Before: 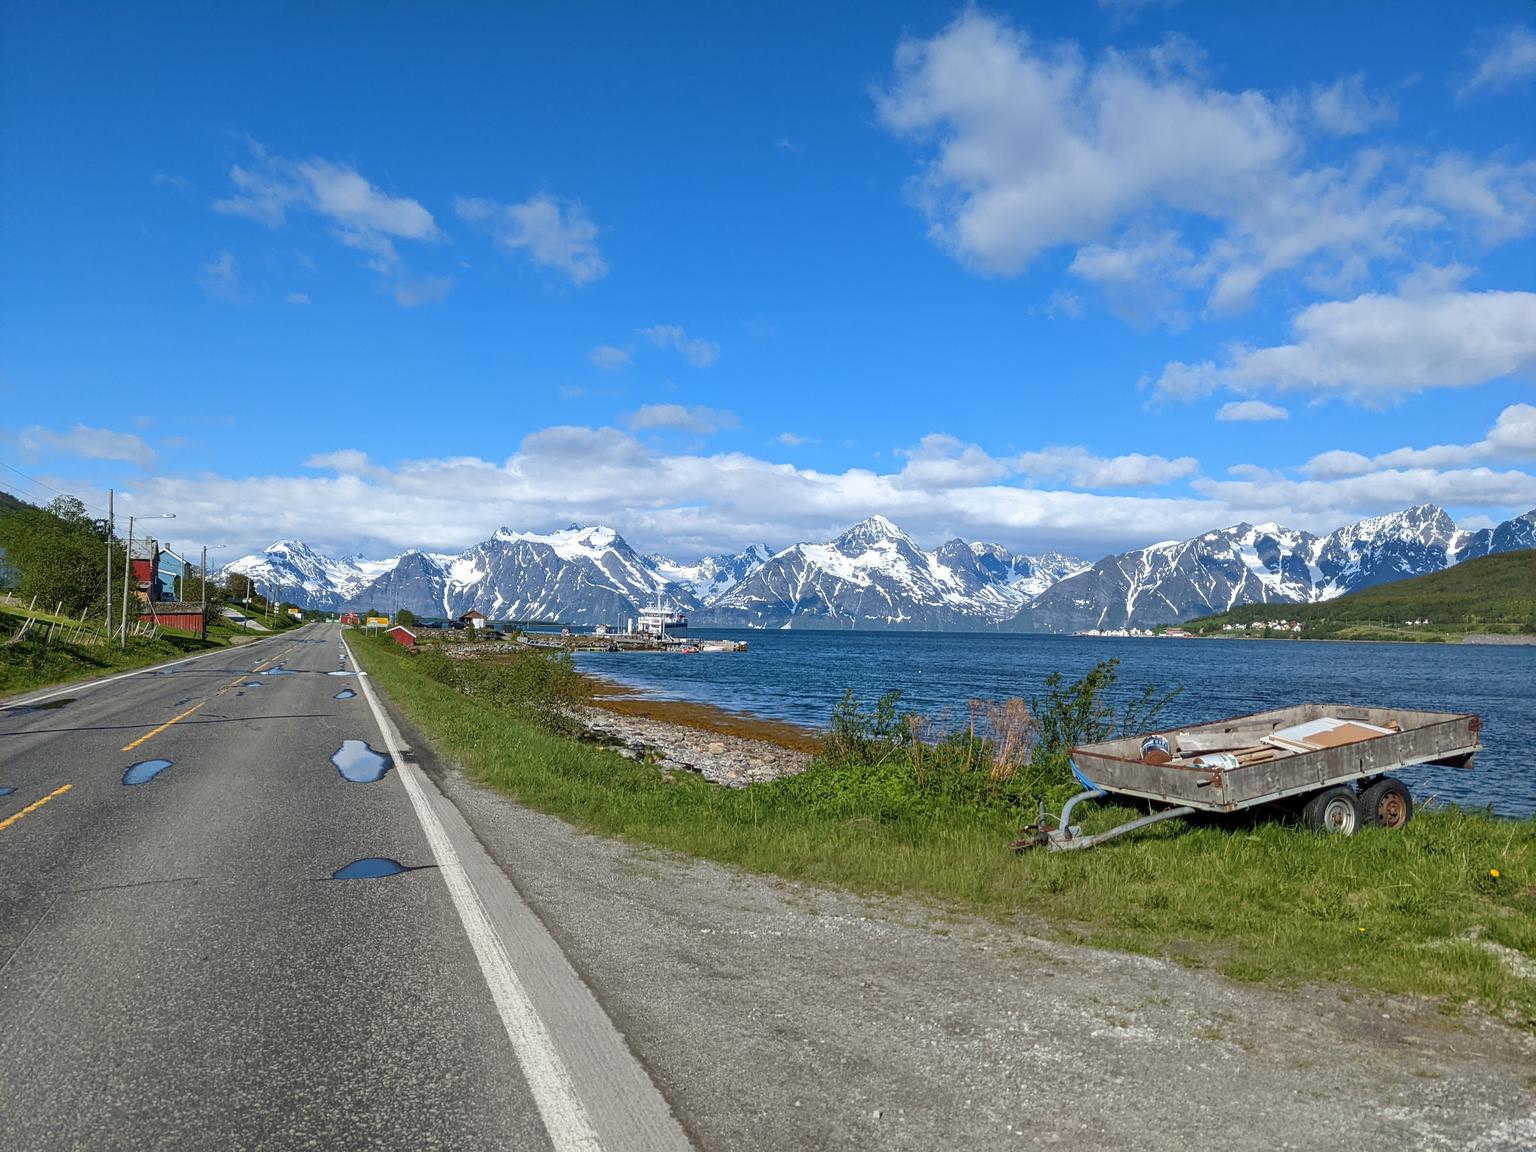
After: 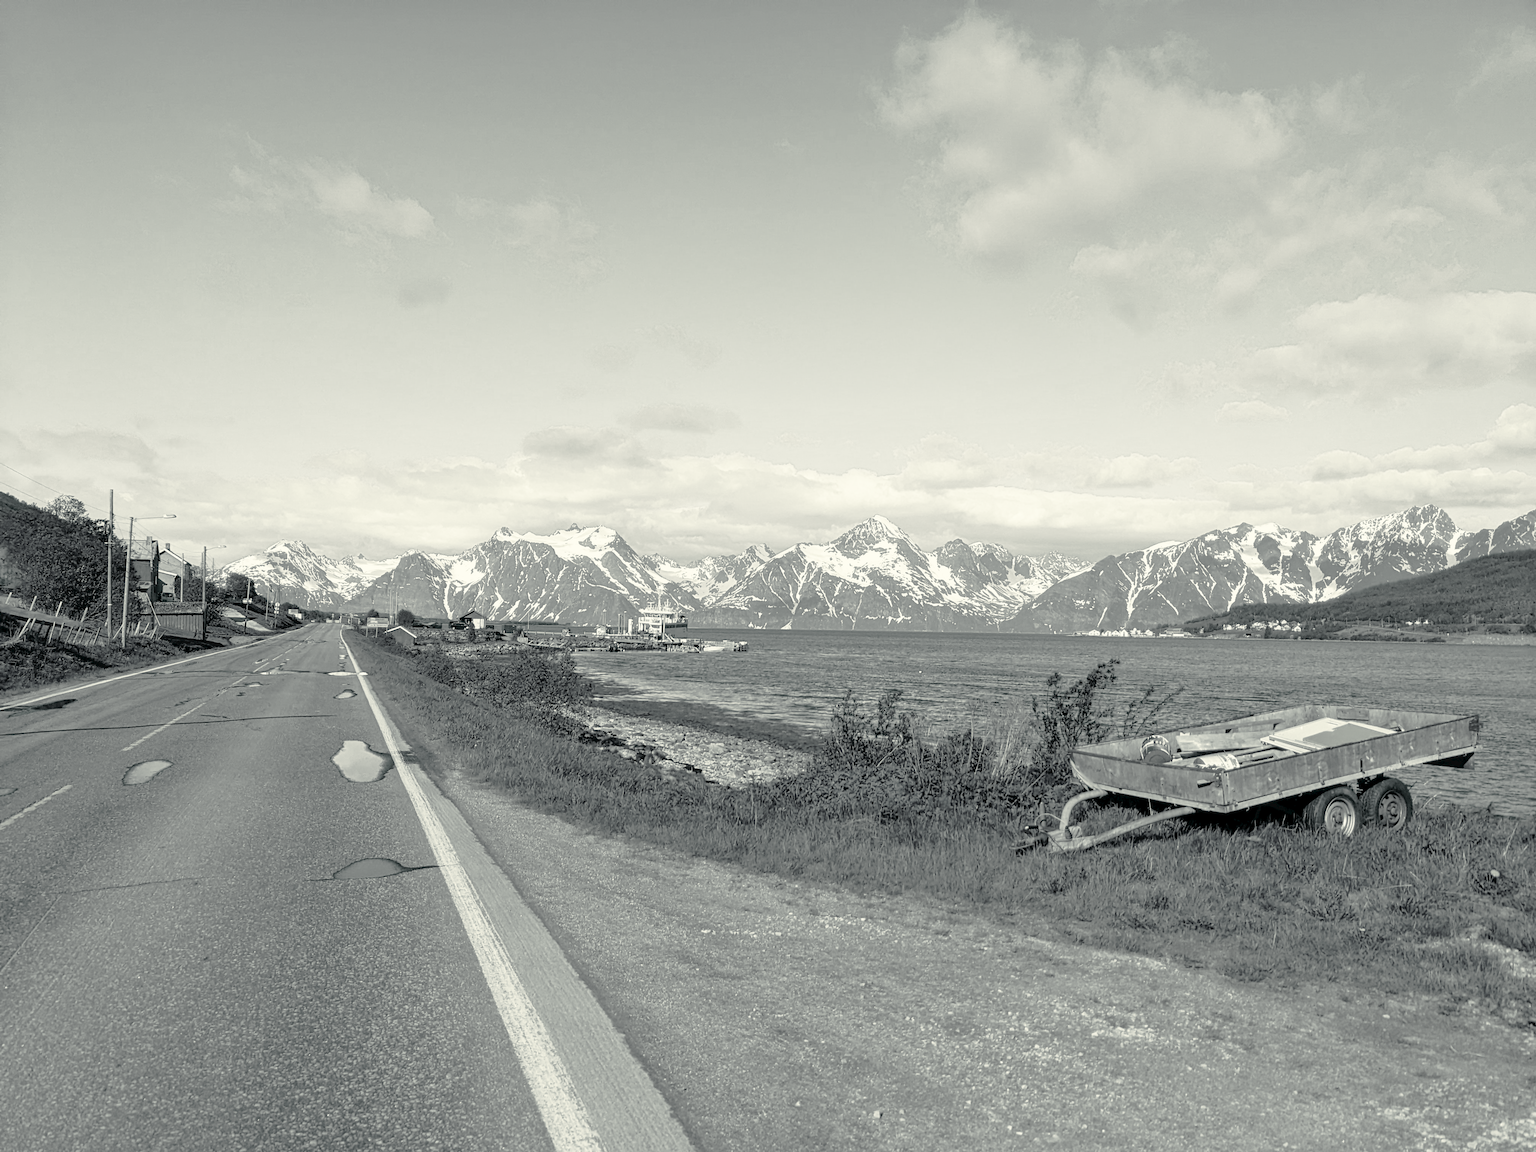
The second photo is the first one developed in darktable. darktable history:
tone curve: curves: ch0 [(0, 0) (0.003, 0.03) (0.011, 0.03) (0.025, 0.033) (0.044, 0.038) (0.069, 0.057) (0.1, 0.109) (0.136, 0.174) (0.177, 0.243) (0.224, 0.313) (0.277, 0.391) (0.335, 0.464) (0.399, 0.515) (0.468, 0.563) (0.543, 0.616) (0.623, 0.679) (0.709, 0.766) (0.801, 0.865) (0.898, 0.948) (1, 1)], preserve colors none
color look up table: target L [86, 92.85, 87.15, 78.81, 85.27, 74.44, 58.43, 49.98, 56.9, 50.44, 38.6, 51.09, 23.9, 200.14, 83.48, 66.51, 66.16, 58.51, 60.8, 54.81, 33.56, 56.98, 38.6, 30.66, 20.05, 12.28, 96.34, 91.46, 79.52, 85.37, 89.87, 72.49, 73.7, 54.97, 85.37, 63.61, 62, 59.96, 35.29, 40.93, 24.68, 12.45, 90.31, 81.23, 85.98, 82.76, 75.15, 41.44, 2.459], target a [-1.576, -2.468, -1.214, -2.141, -1.766, -2.388, -3.8, -2.487, -3.625, -3.166, -2.848, -3.144, -1.059, 0, -1.608, -3.205, -3.081, -3.419, -3.295, -3.394, -1.943, -3.239, -2.848, -1.615, -1.807, -0.684, -2.582, -2.856, -2.277, -1.263, -1.482, -2.8, -2.469, -2.848, -1.263, -3.033, -2.925, -3.949, -2.338, -3.041, -1.631, -1.394, -1.722, -2.336, -1.718, -1.61, -2.541, -3.34, -2.412], target b [5.978, 10.87, 6.088, 5.086, 6.963, 4.574, 3.696, 1.438, 2.664, 2.064, -0.264, 2.137, -0.834, 0, 6.326, 4.541, 4.021, 3.83, 3.691, 2.75, -0.675, 2.785, -0.264, -0.639, -0.651, -0.748, 12.62, 9.689, 5.169, 6.596, 8.201, 4.403, 5.086, 2.125, 6.596, 3.172, 3.069, 4.232, -0.163, 0.778, -1.03, -0.509, 8.324, 5.85, 6.68, 6.337, 4.615, 0.669, -0.667], num patches 49
